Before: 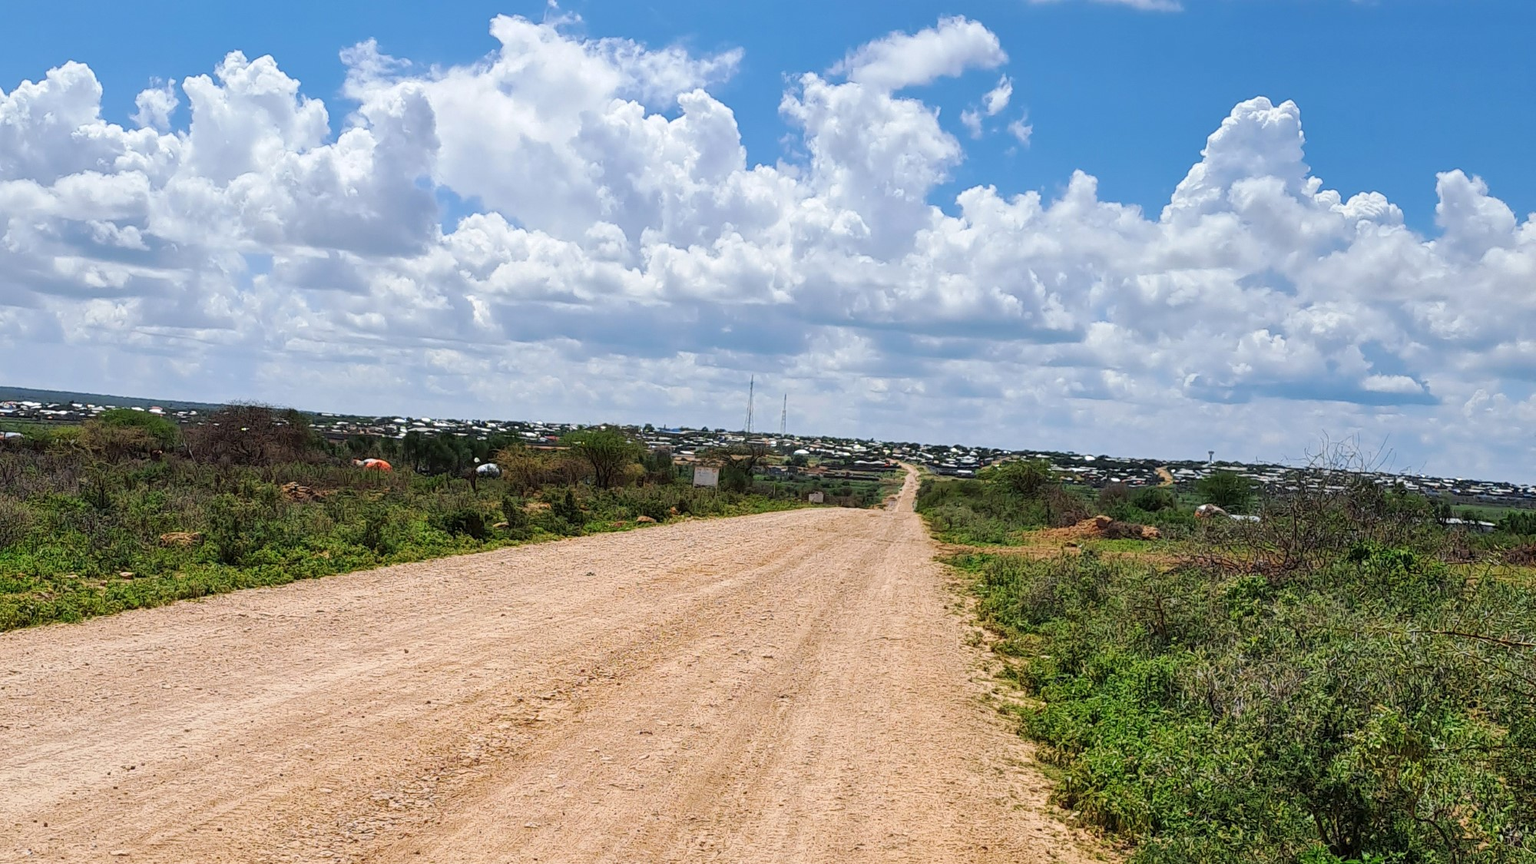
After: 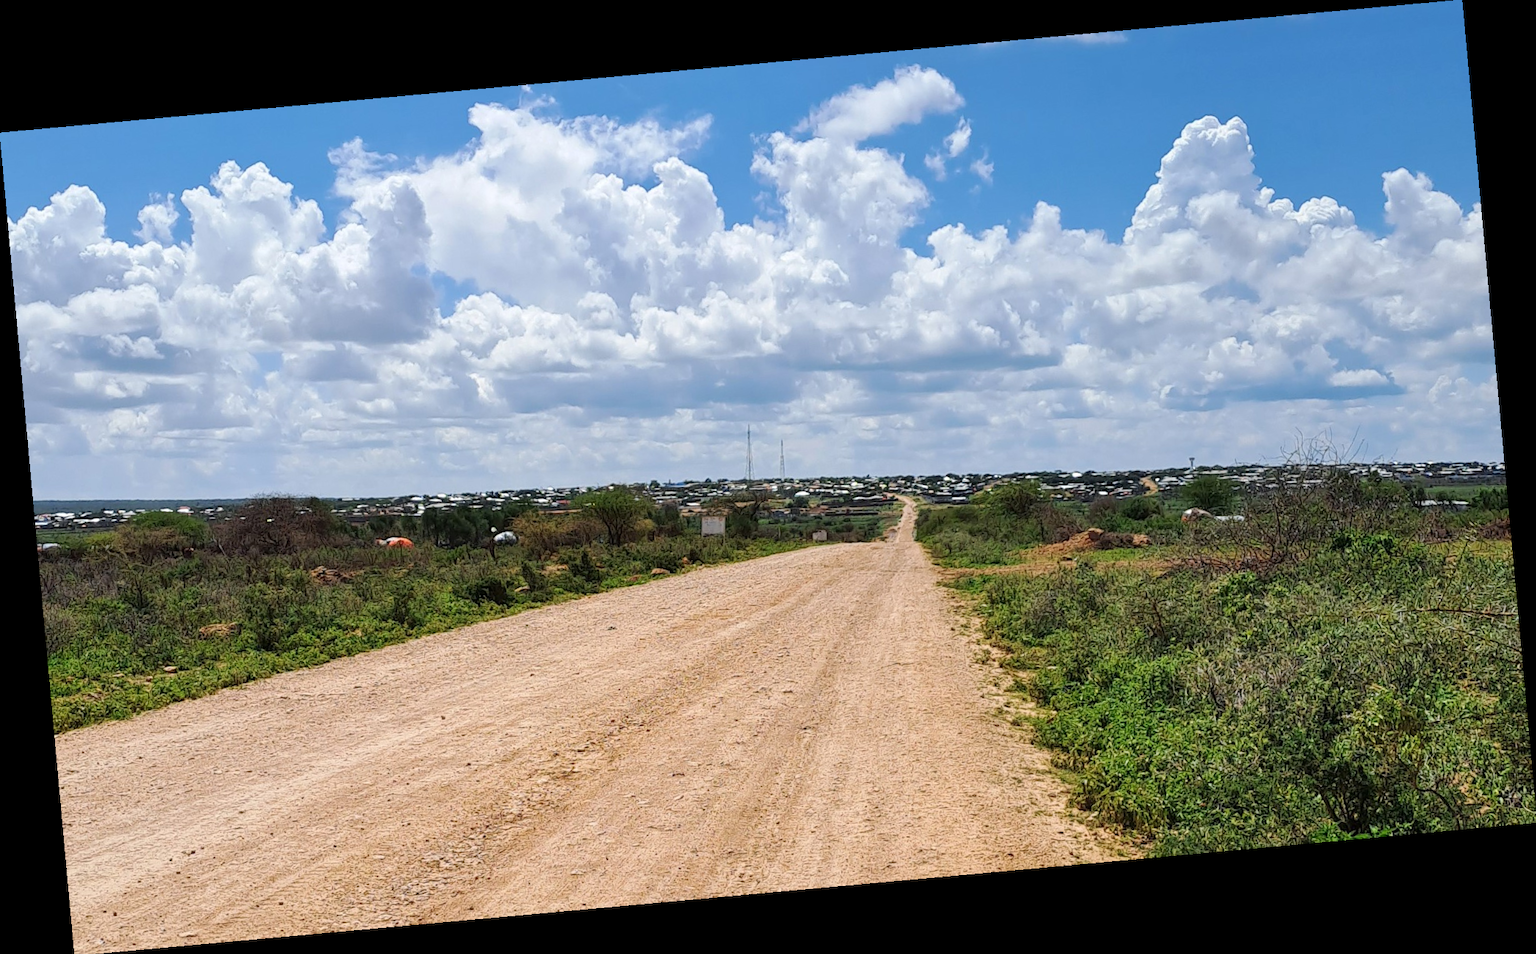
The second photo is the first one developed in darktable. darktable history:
rotate and perspective: rotation -5.2°, automatic cropping off
